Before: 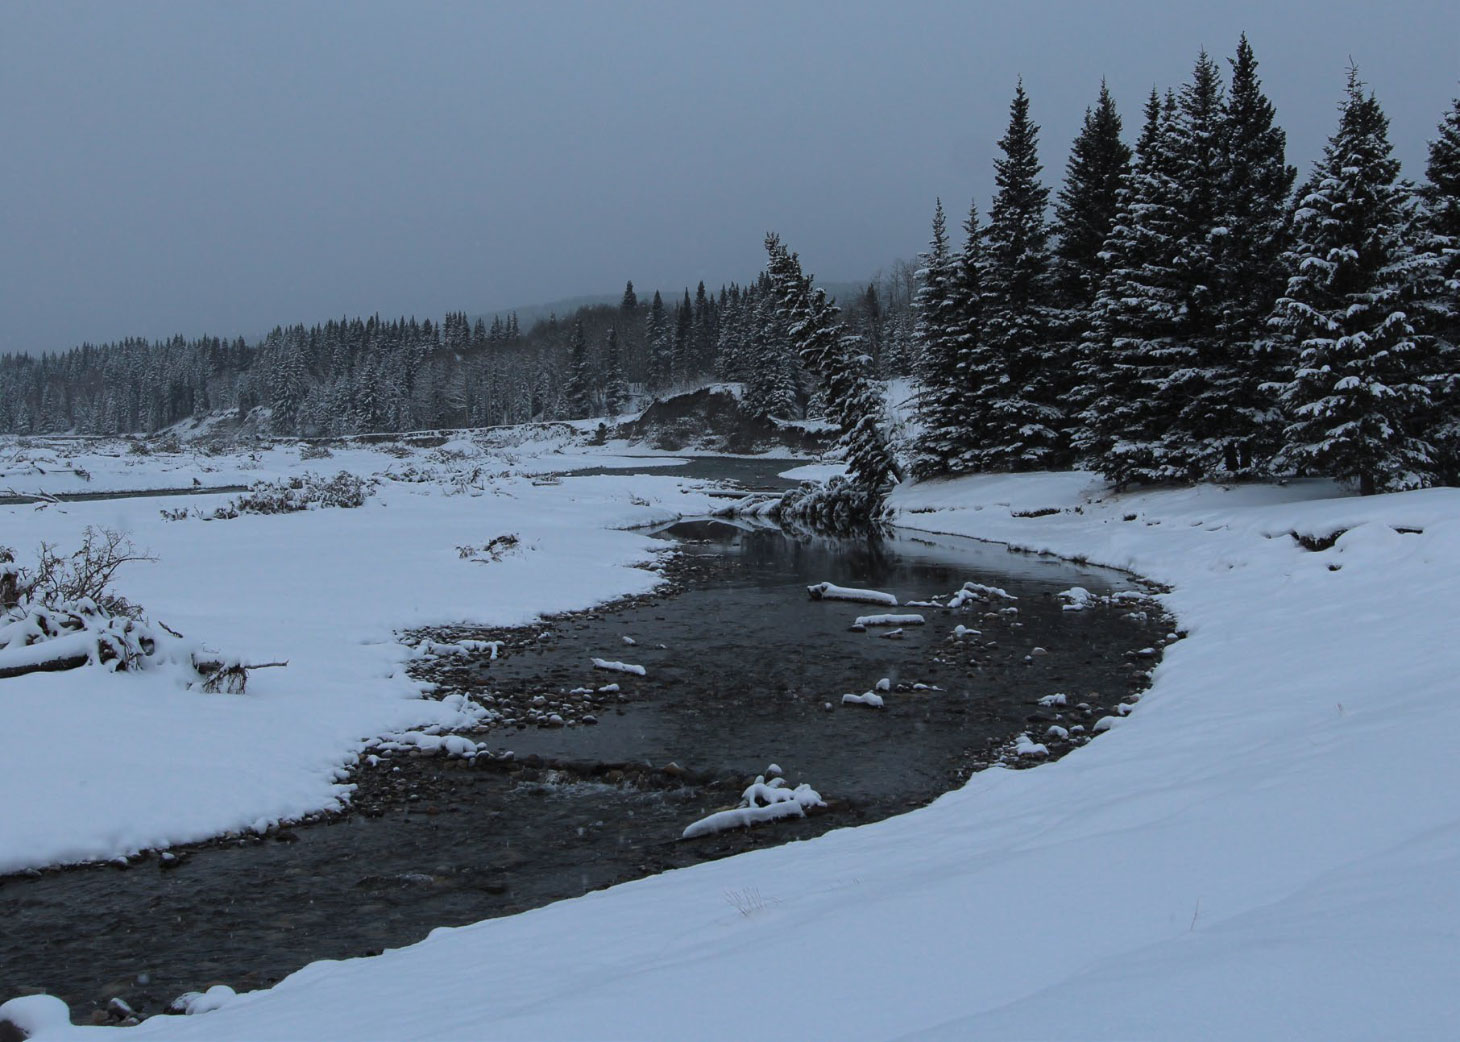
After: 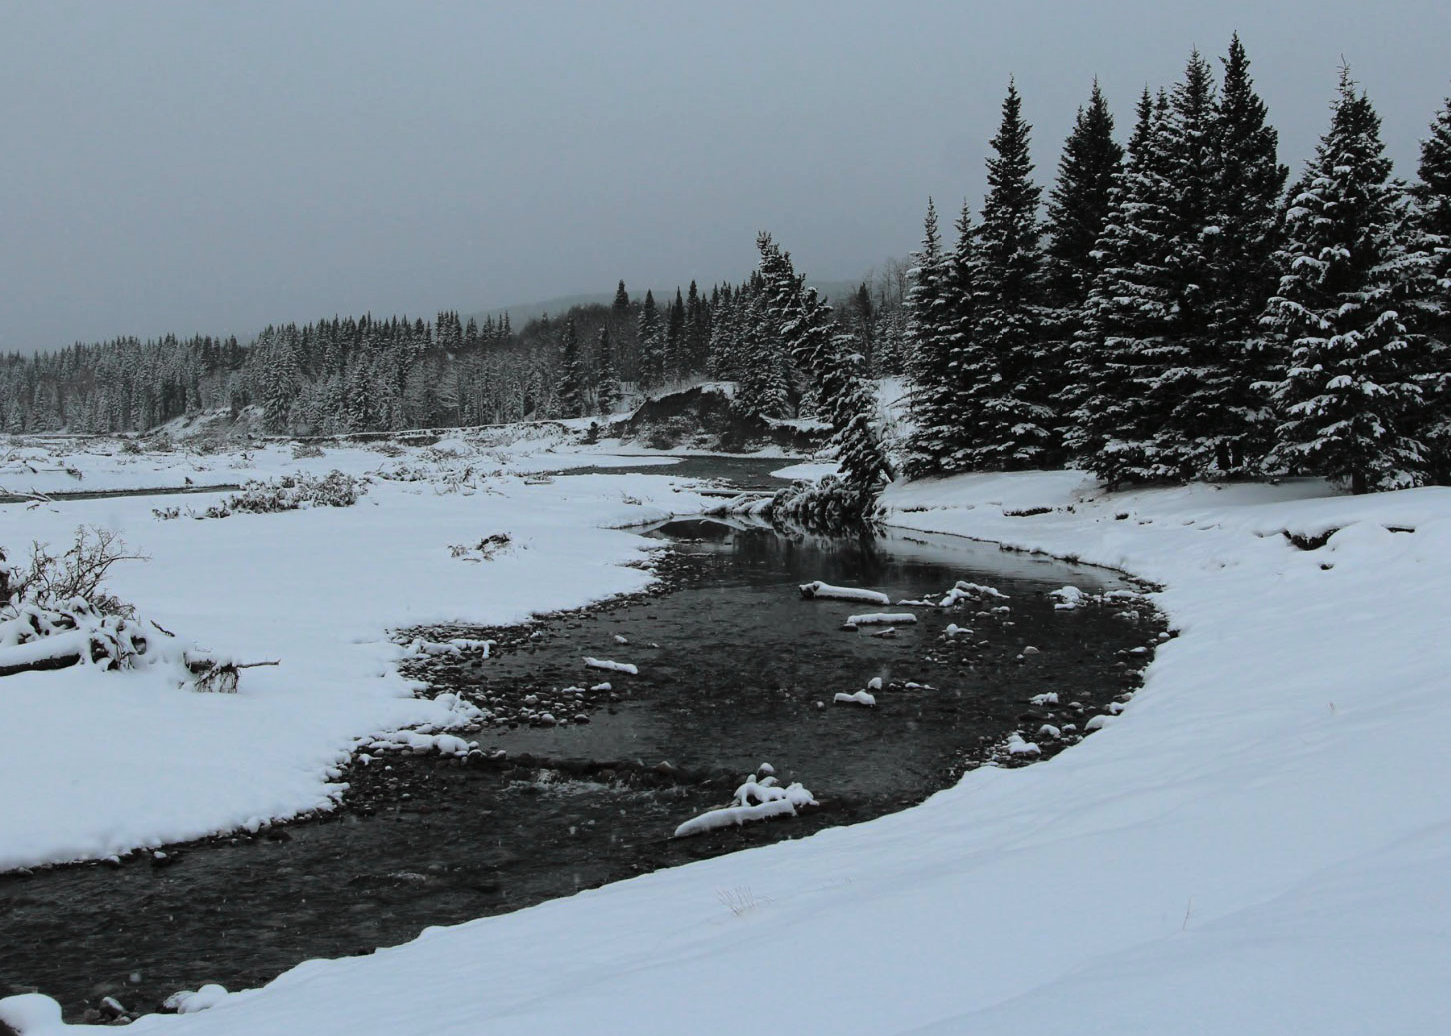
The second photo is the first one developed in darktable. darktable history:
crop and rotate: left 0.614%, top 0.179%, bottom 0.309%
tone curve: curves: ch0 [(0, 0) (0.168, 0.142) (0.359, 0.44) (0.469, 0.544) (0.634, 0.722) (0.858, 0.903) (1, 0.968)]; ch1 [(0, 0) (0.437, 0.453) (0.472, 0.47) (0.502, 0.502) (0.54, 0.534) (0.57, 0.592) (0.618, 0.66) (0.699, 0.749) (0.859, 0.919) (1, 1)]; ch2 [(0, 0) (0.33, 0.301) (0.421, 0.443) (0.476, 0.498) (0.505, 0.503) (0.547, 0.557) (0.586, 0.634) (0.608, 0.676) (1, 1)], color space Lab, independent channels, preserve colors none
